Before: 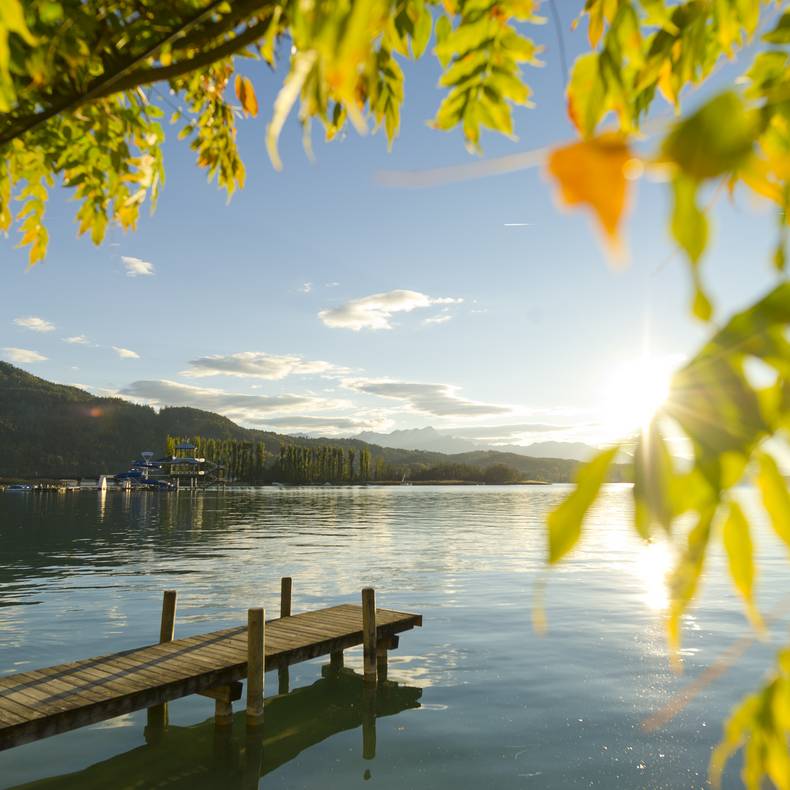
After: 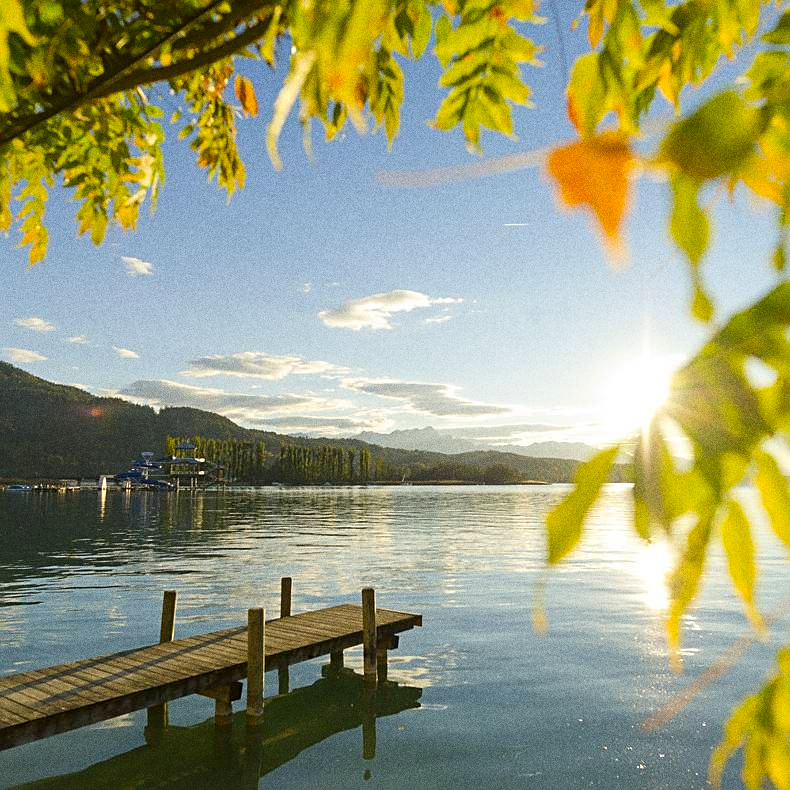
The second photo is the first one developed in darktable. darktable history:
grain: coarseness 0.09 ISO, strength 40%
contrast brightness saturation: saturation 0.18
sharpen: on, module defaults
